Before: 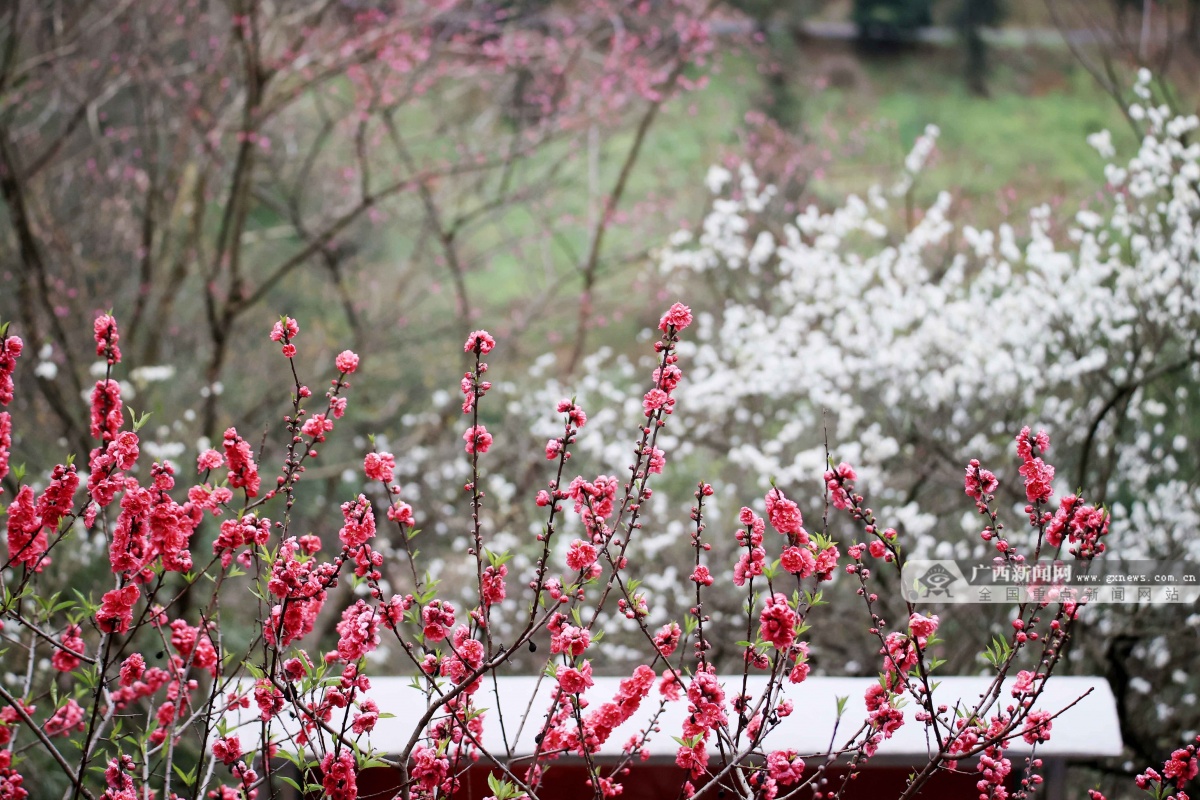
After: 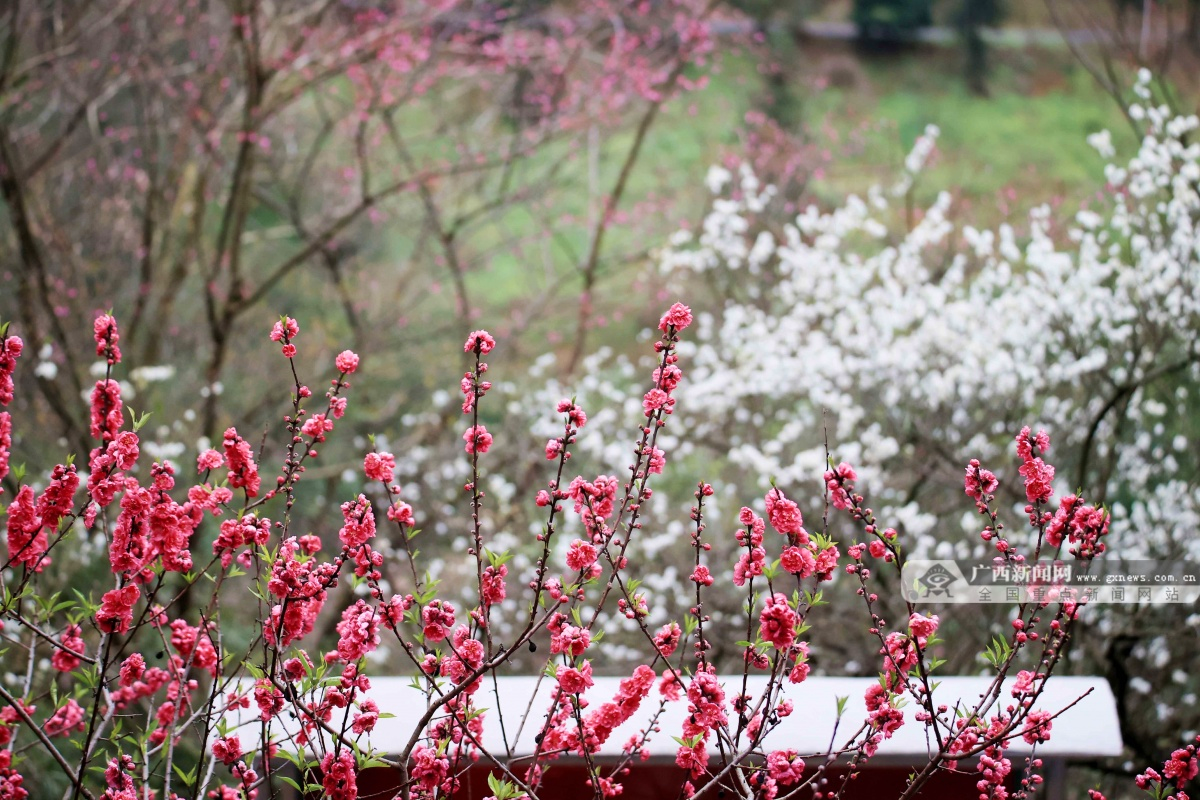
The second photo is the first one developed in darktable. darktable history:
white balance: emerald 1
velvia: on, module defaults
